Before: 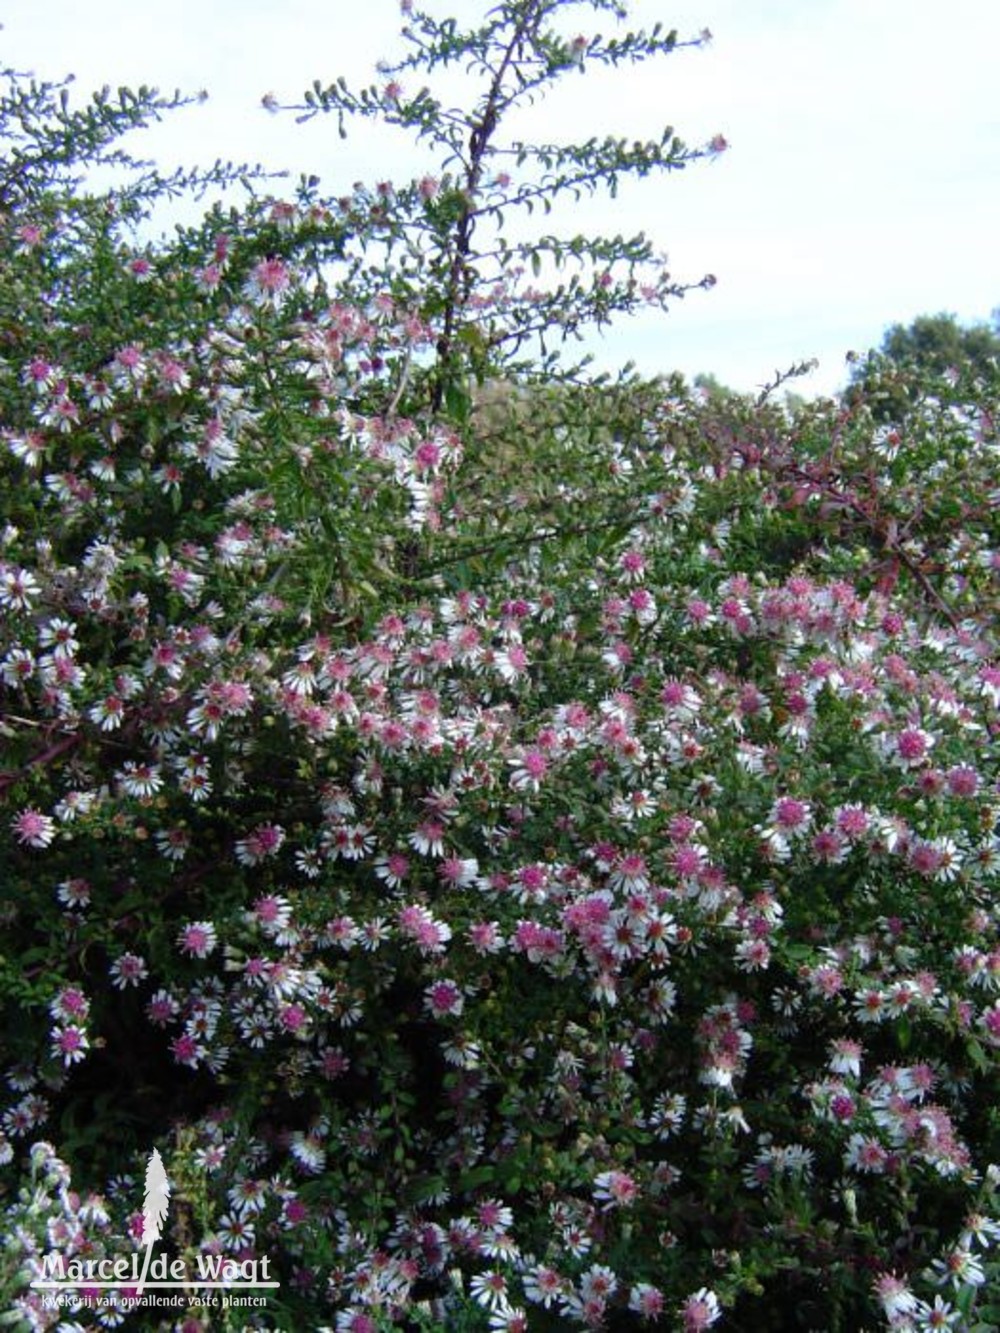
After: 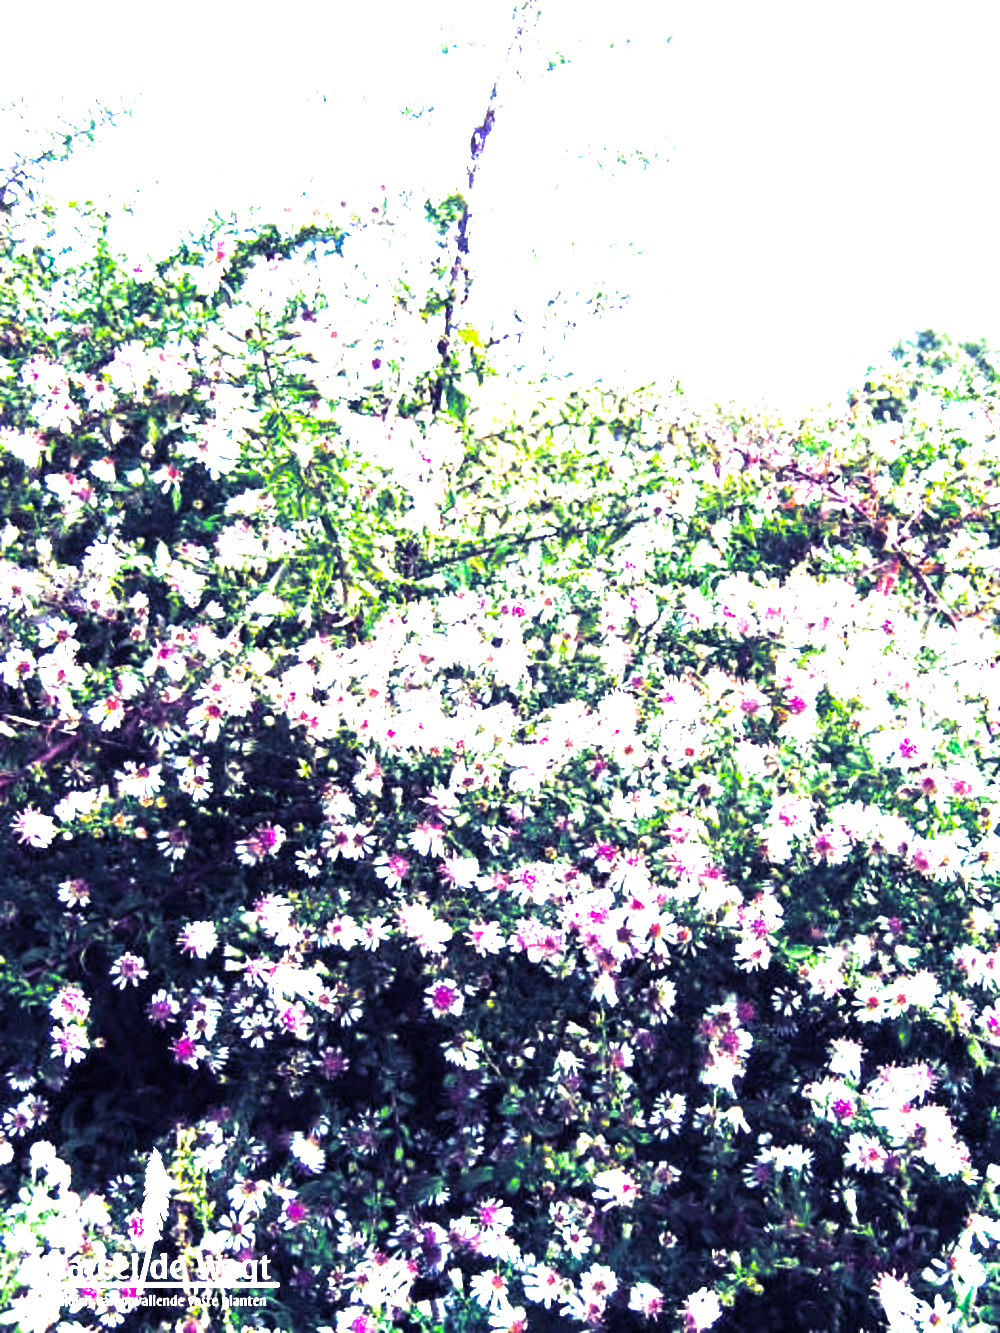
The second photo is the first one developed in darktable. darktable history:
color balance rgb: perceptual saturation grading › global saturation 25%, perceptual brilliance grading › global brilliance 35%, perceptual brilliance grading › highlights 50%, perceptual brilliance grading › mid-tones 60%, perceptual brilliance grading › shadows 35%, global vibrance 20%
split-toning: shadows › hue 242.67°, shadows › saturation 0.733, highlights › hue 45.33°, highlights › saturation 0.667, balance -53.304, compress 21.15%
exposure: black level correction 0, exposure 0.7 EV, compensate exposure bias true, compensate highlight preservation false
